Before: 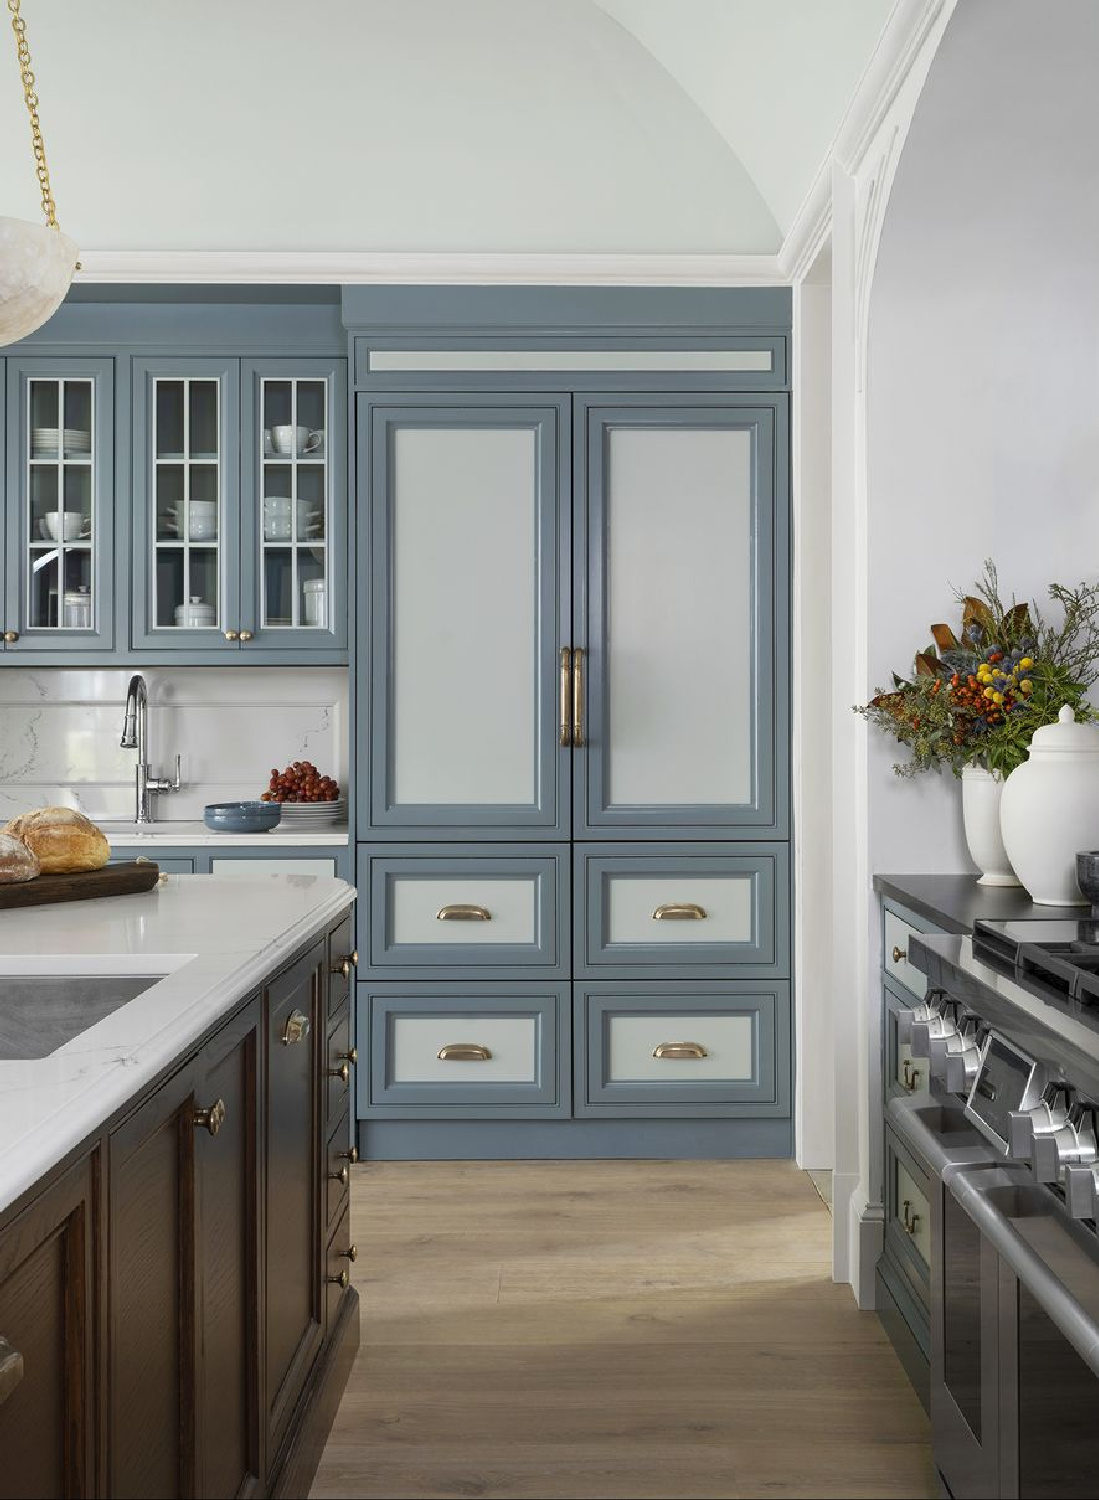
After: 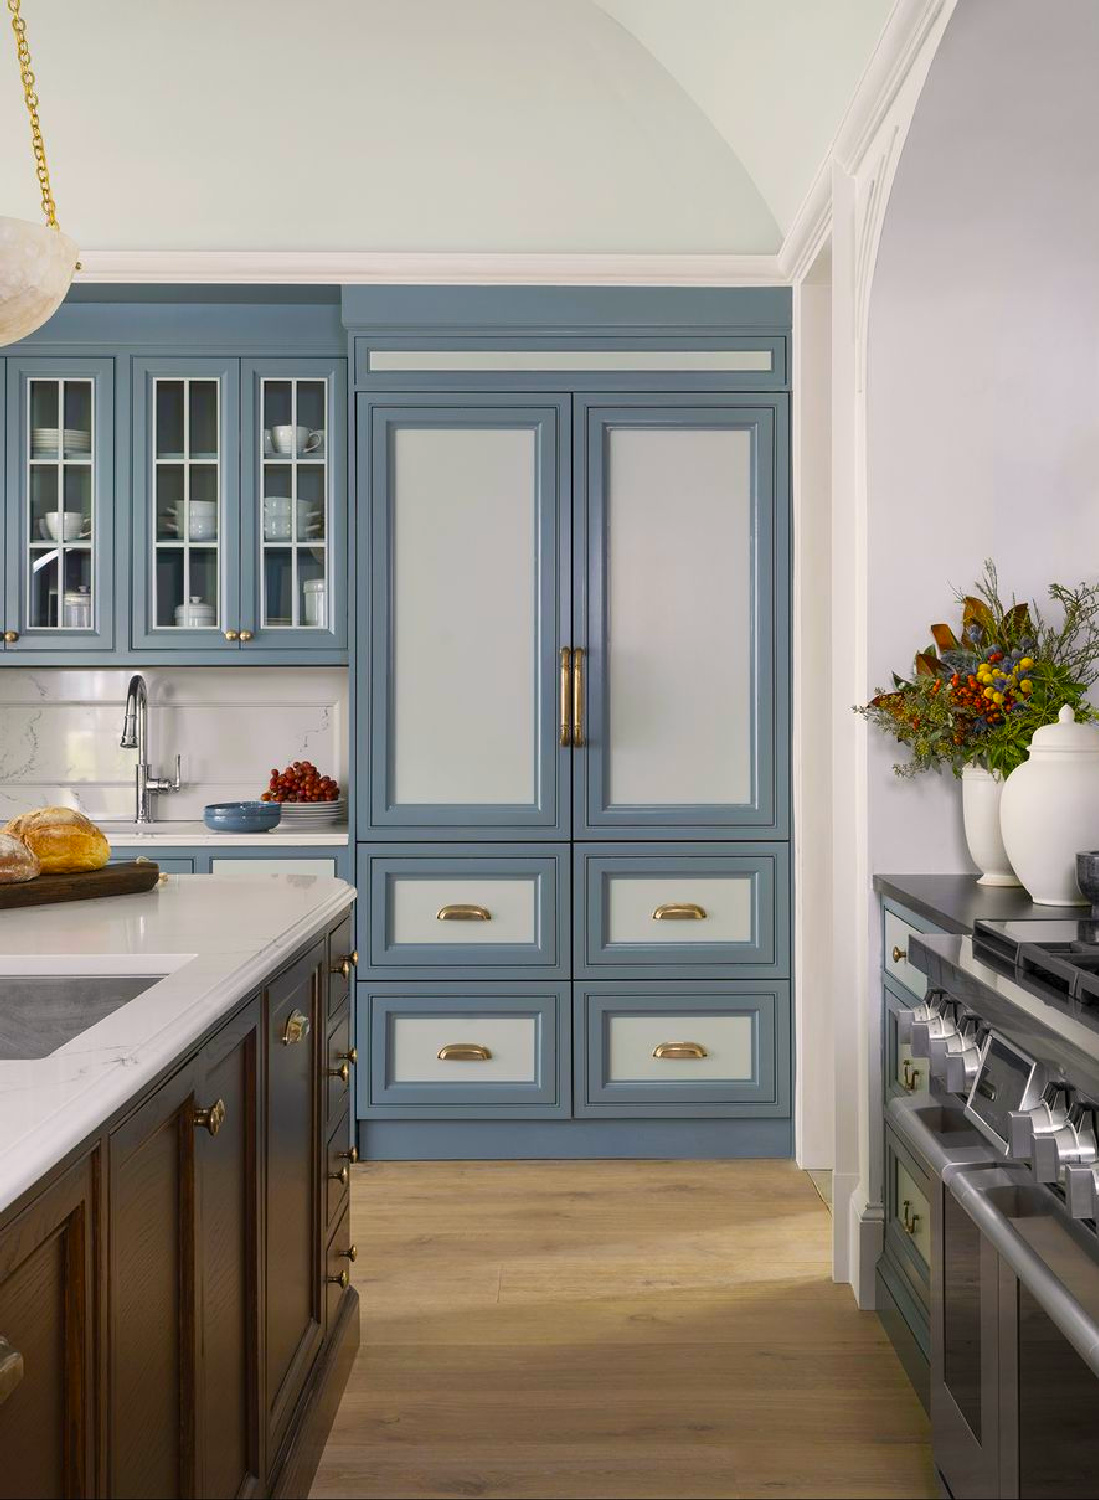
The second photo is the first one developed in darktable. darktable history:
color balance rgb: perceptual saturation grading › global saturation 20%, global vibrance 20%
color correction: highlights a* 3.22, highlights b* 1.93, saturation 1.19
